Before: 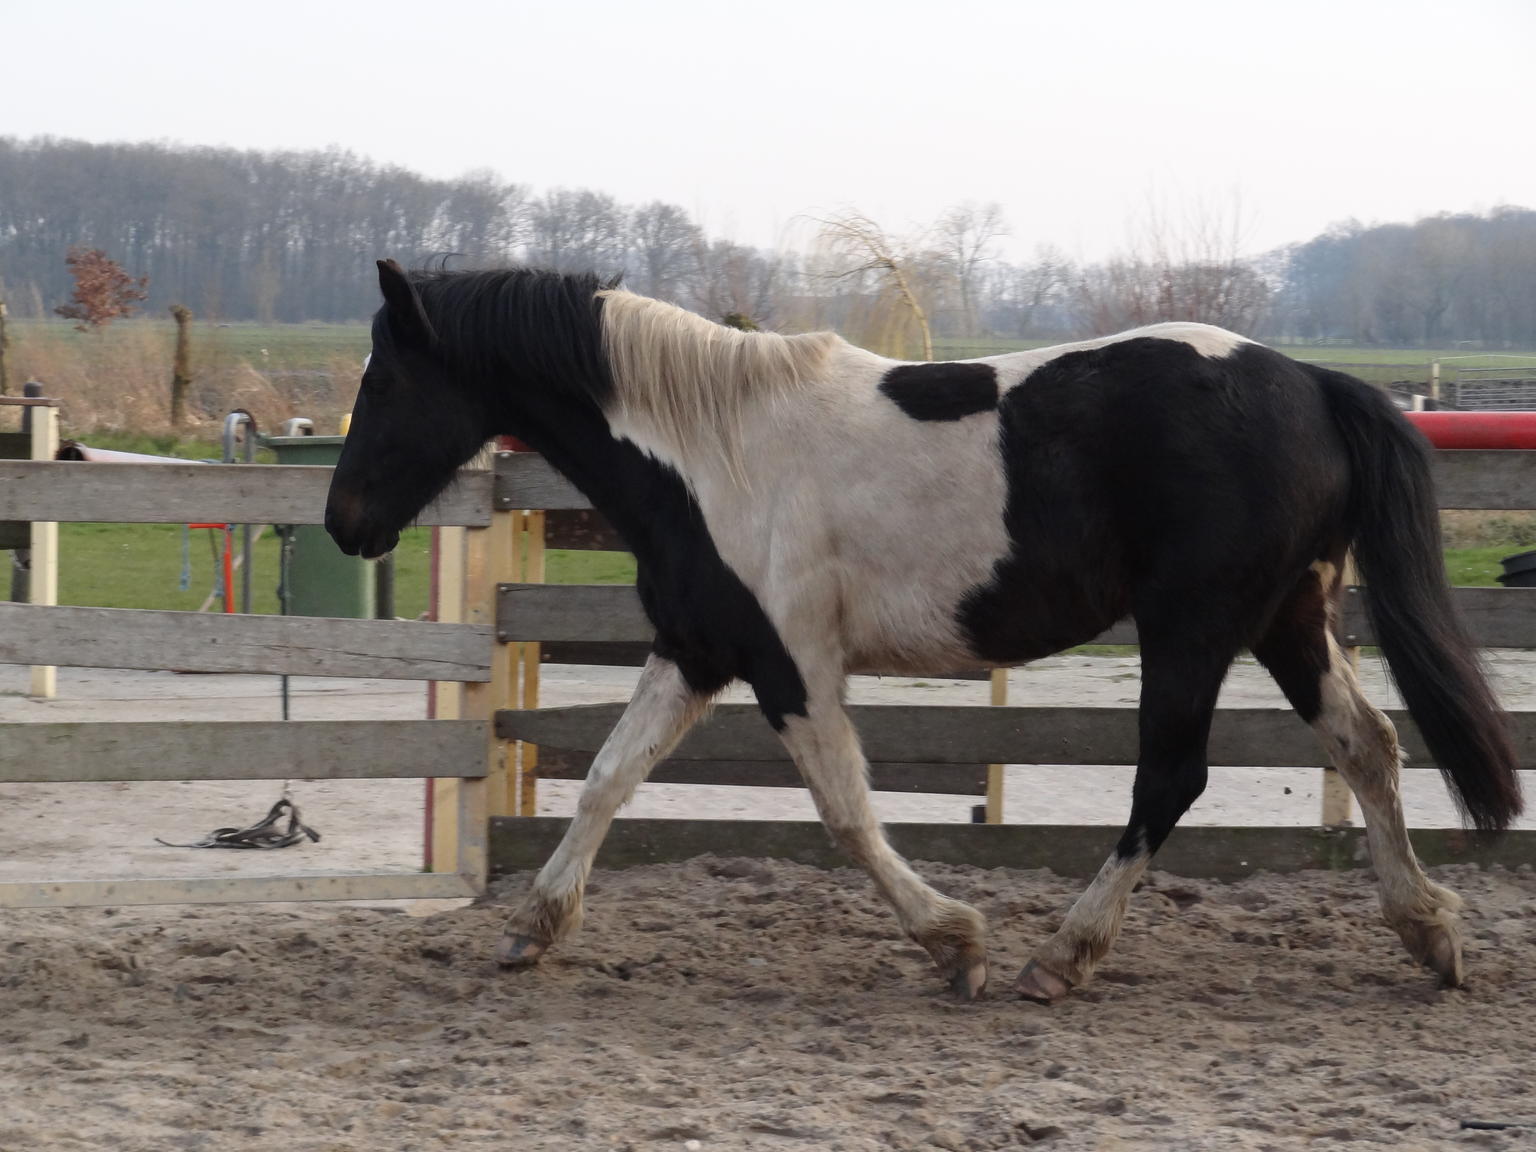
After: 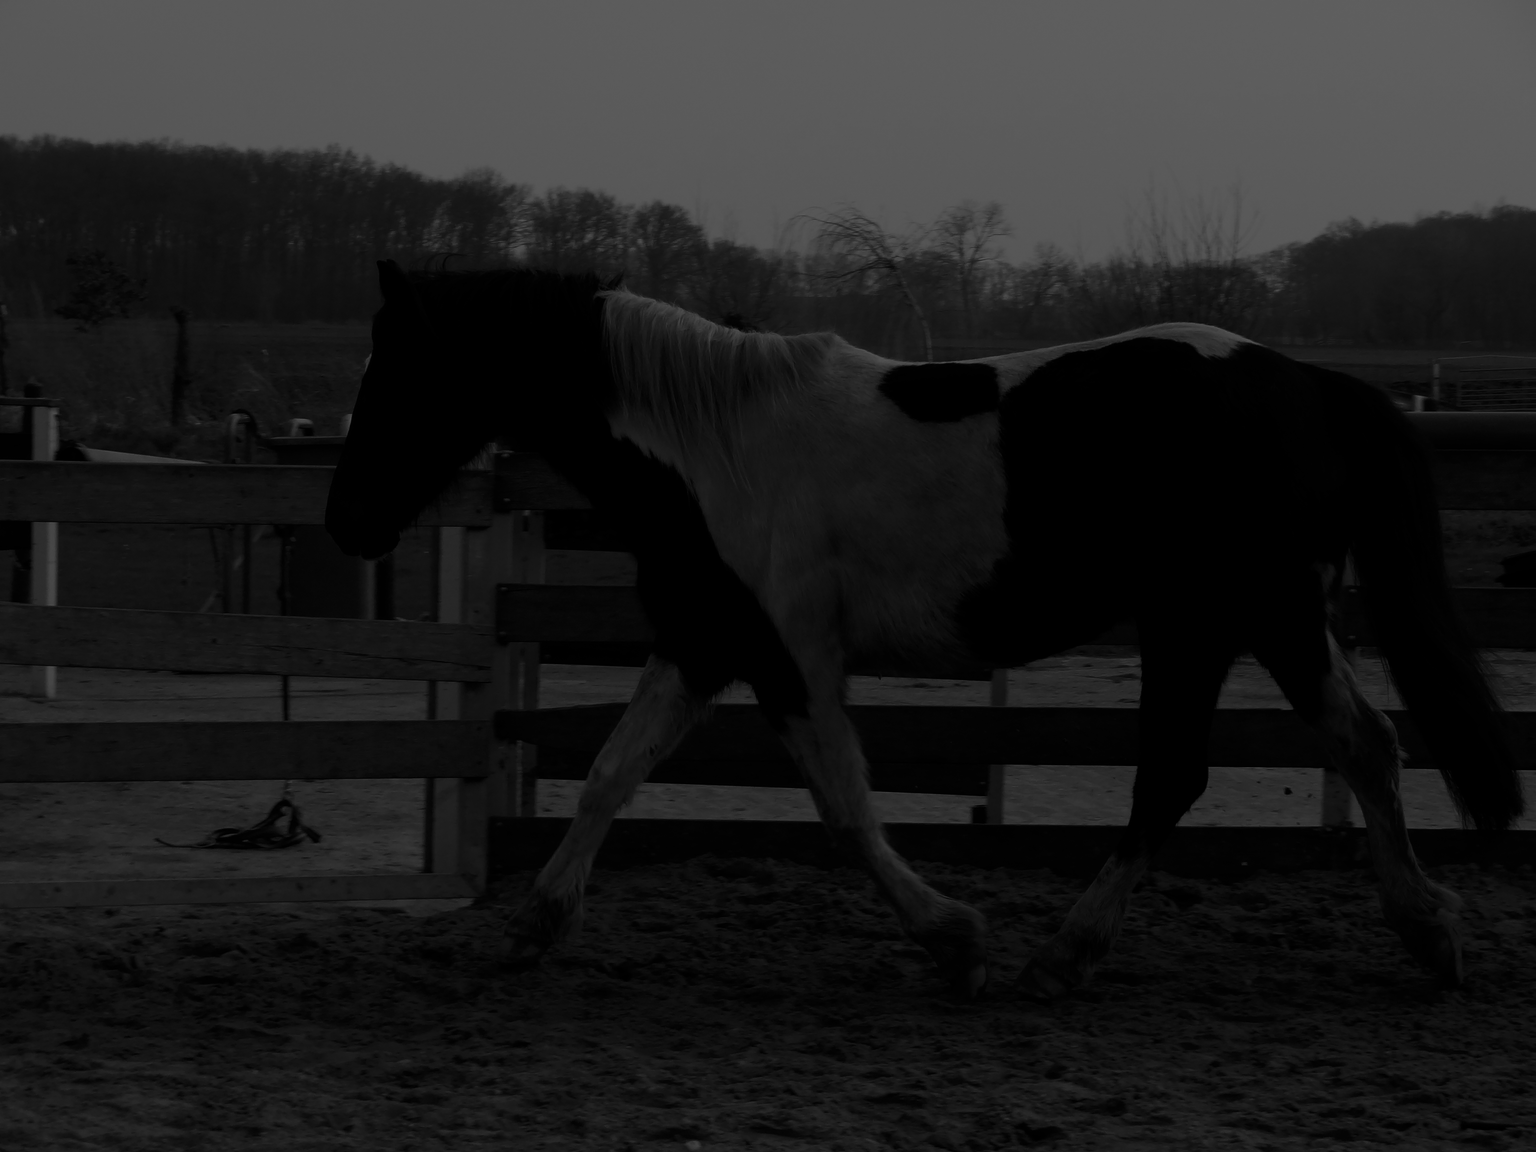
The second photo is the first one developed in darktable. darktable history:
contrast brightness saturation: contrast 0.02, brightness -1, saturation -1
exposure: black level correction -0.036, exposure -0.497 EV
